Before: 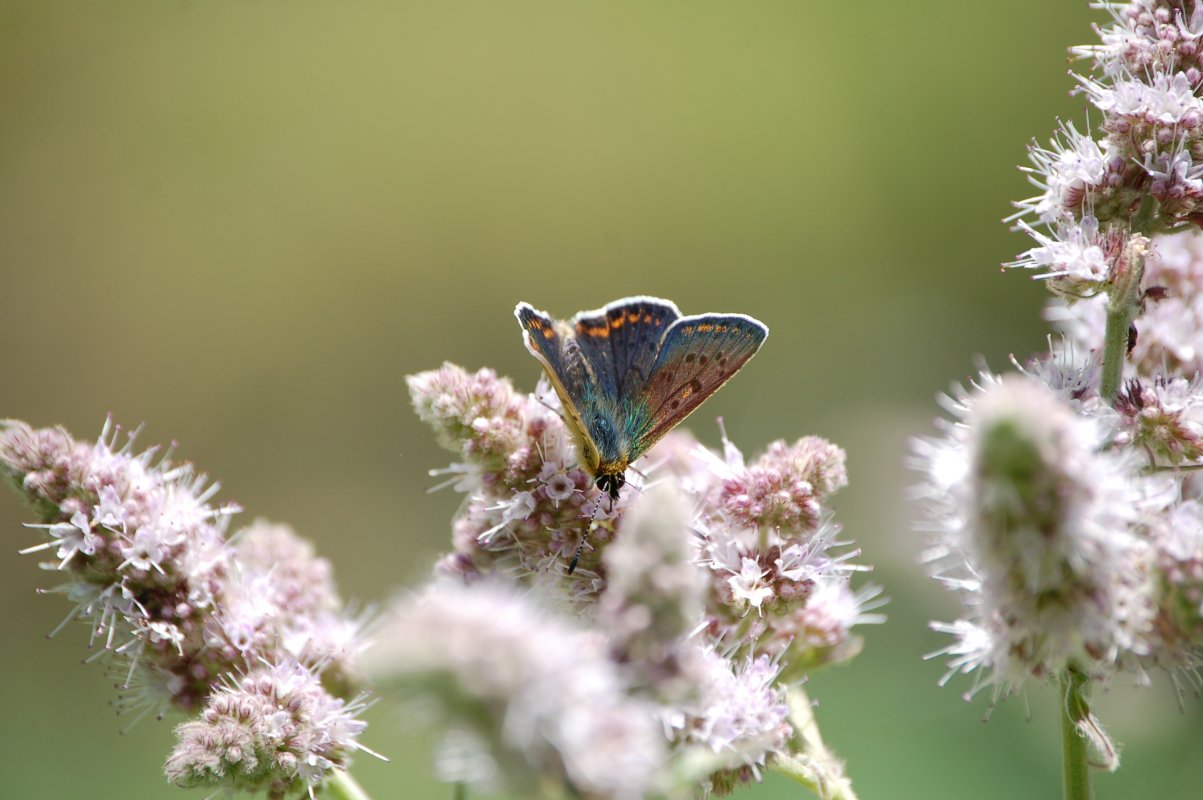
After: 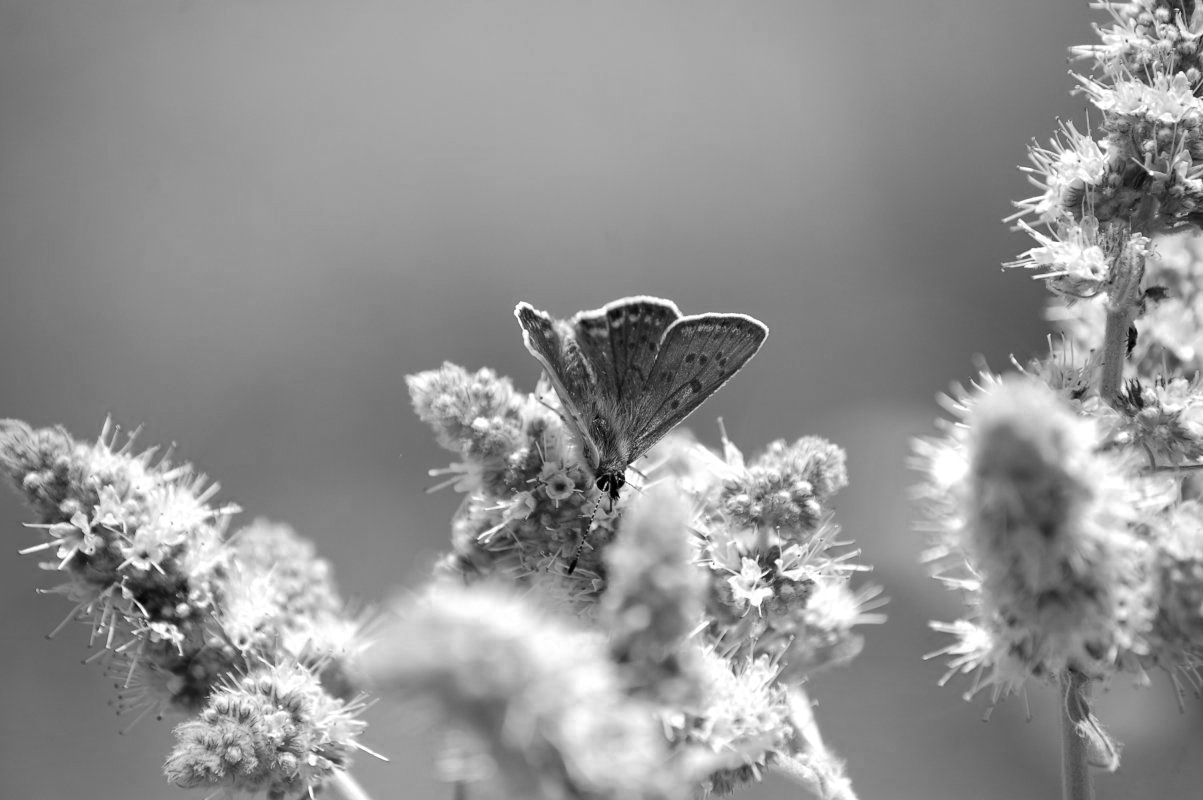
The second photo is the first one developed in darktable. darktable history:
haze removal: compatibility mode true, adaptive false
color zones: curves: ch0 [(0.002, 0.593) (0.143, 0.417) (0.285, 0.541) (0.455, 0.289) (0.608, 0.327) (0.727, 0.283) (0.869, 0.571) (1, 0.603)]; ch1 [(0, 0) (0.143, 0) (0.286, 0) (0.429, 0) (0.571, 0) (0.714, 0) (0.857, 0)]
